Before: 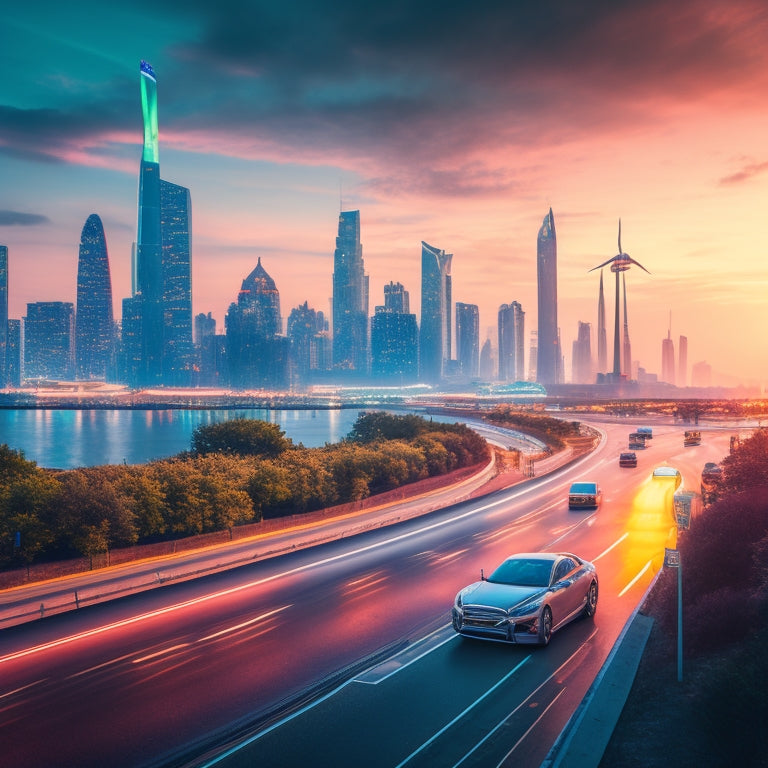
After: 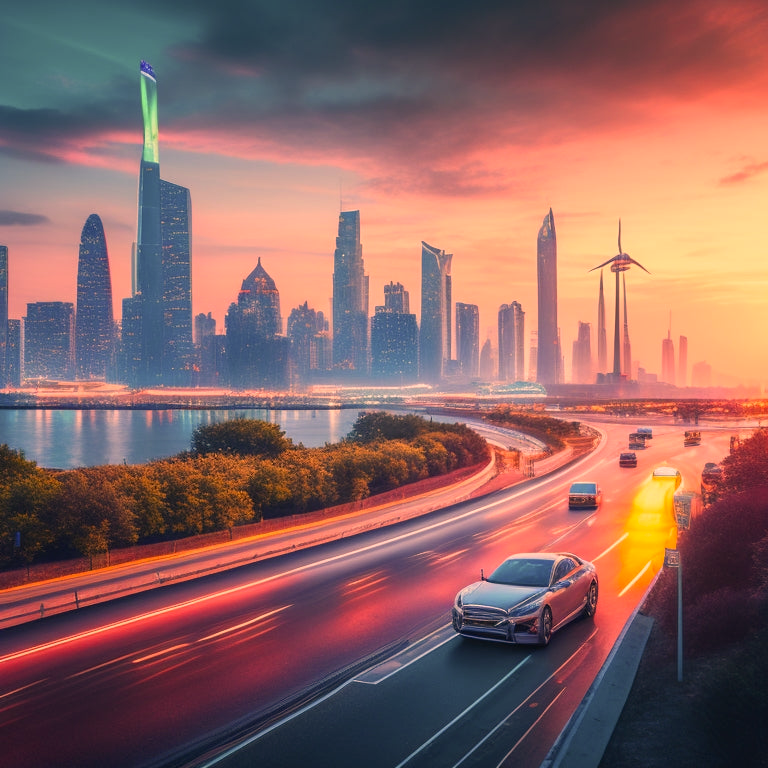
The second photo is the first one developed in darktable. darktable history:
color correction: highlights a* 21.88, highlights b* 22.25
